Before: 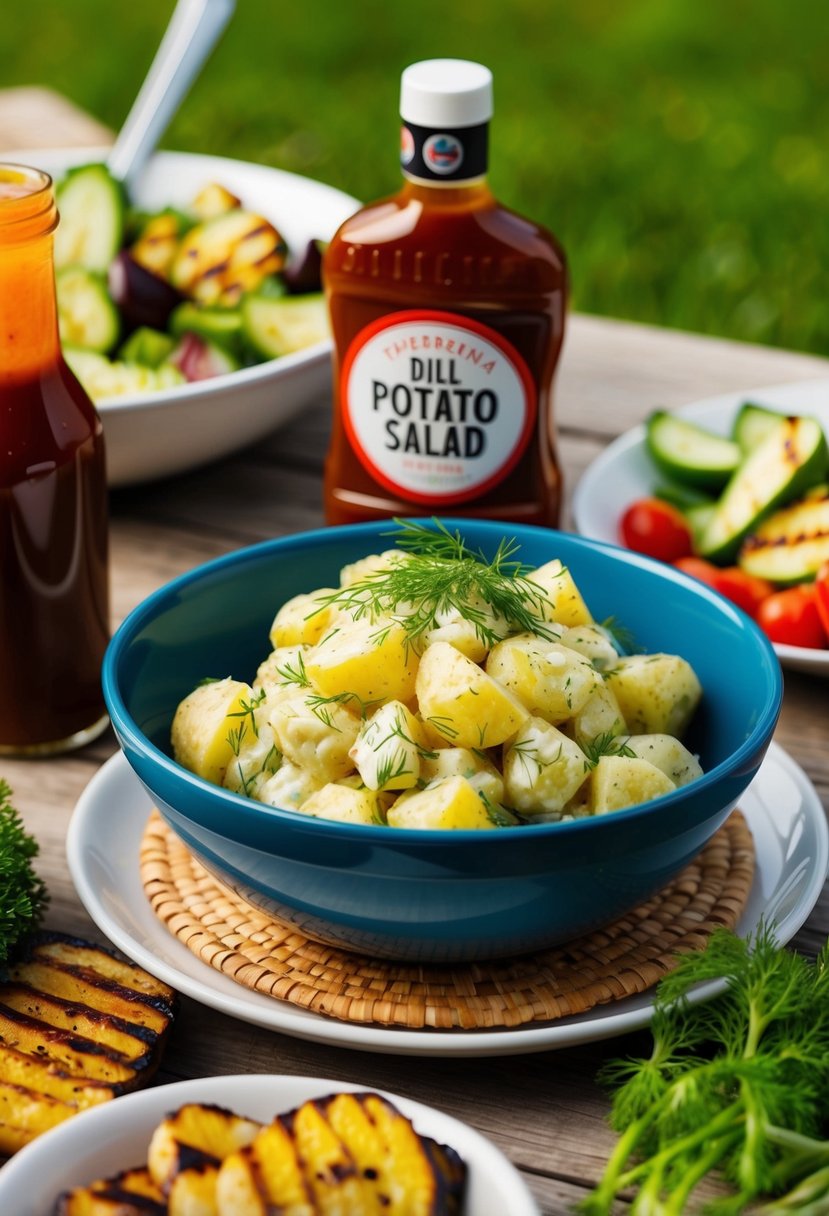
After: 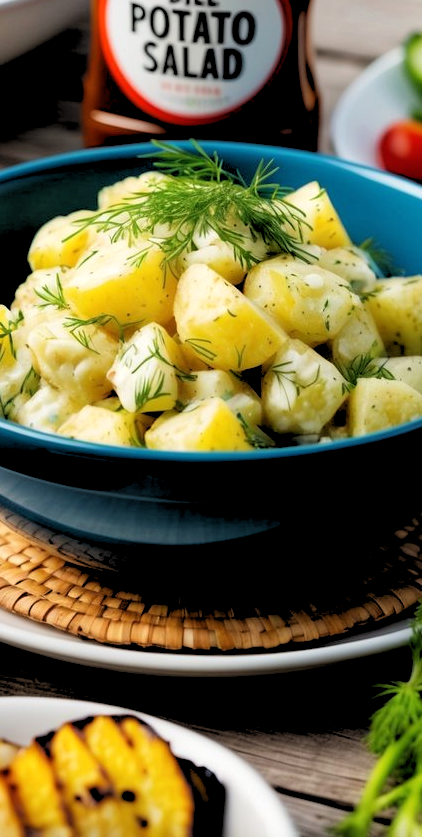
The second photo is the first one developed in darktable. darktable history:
crop and rotate: left 29.237%, top 31.152%, right 19.807%
rgb levels: levels [[0.029, 0.461, 0.922], [0, 0.5, 1], [0, 0.5, 1]]
